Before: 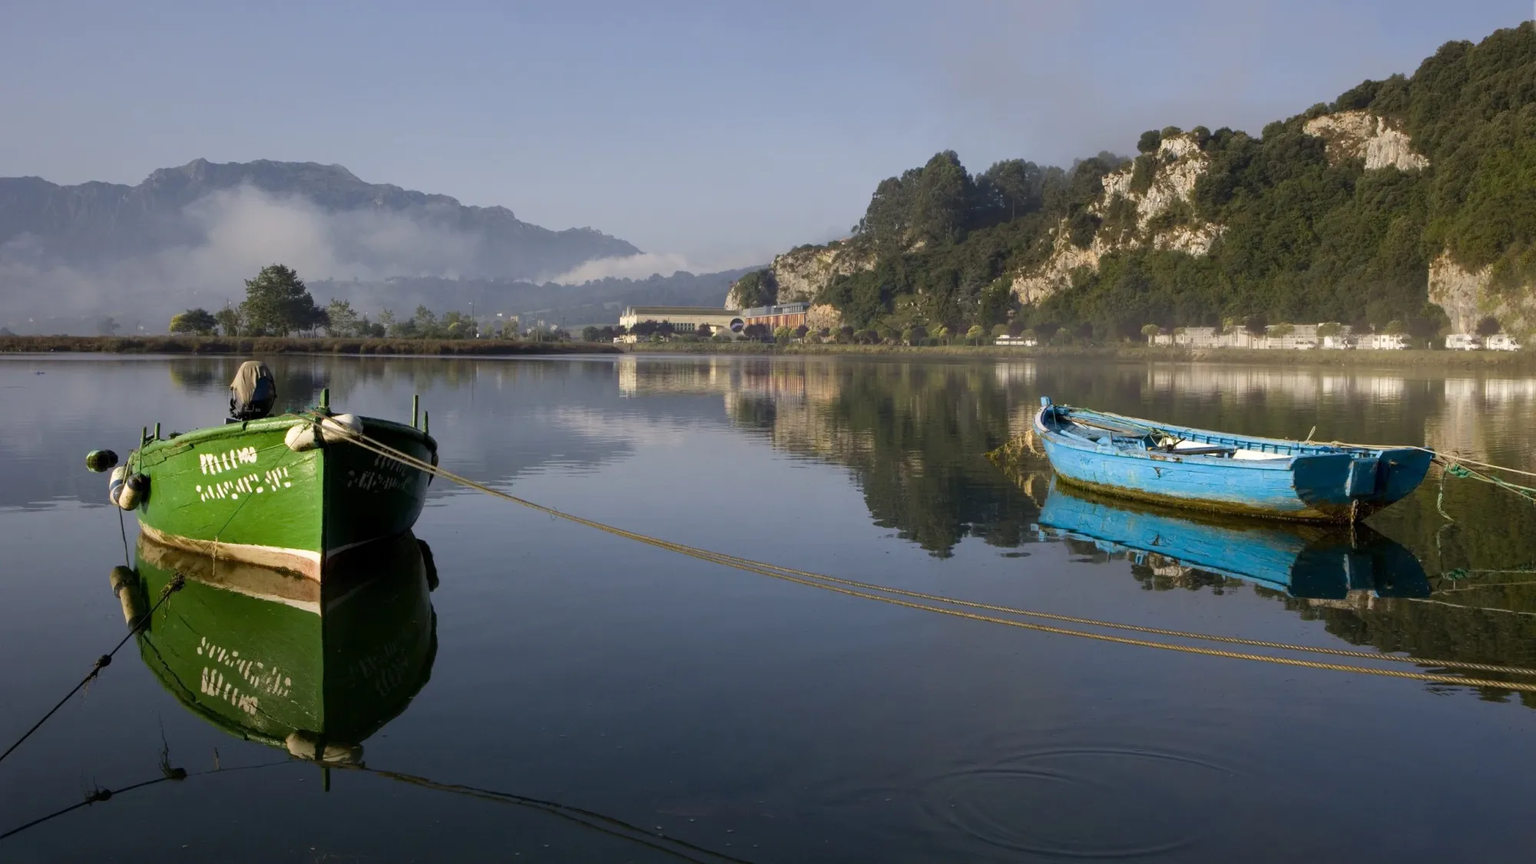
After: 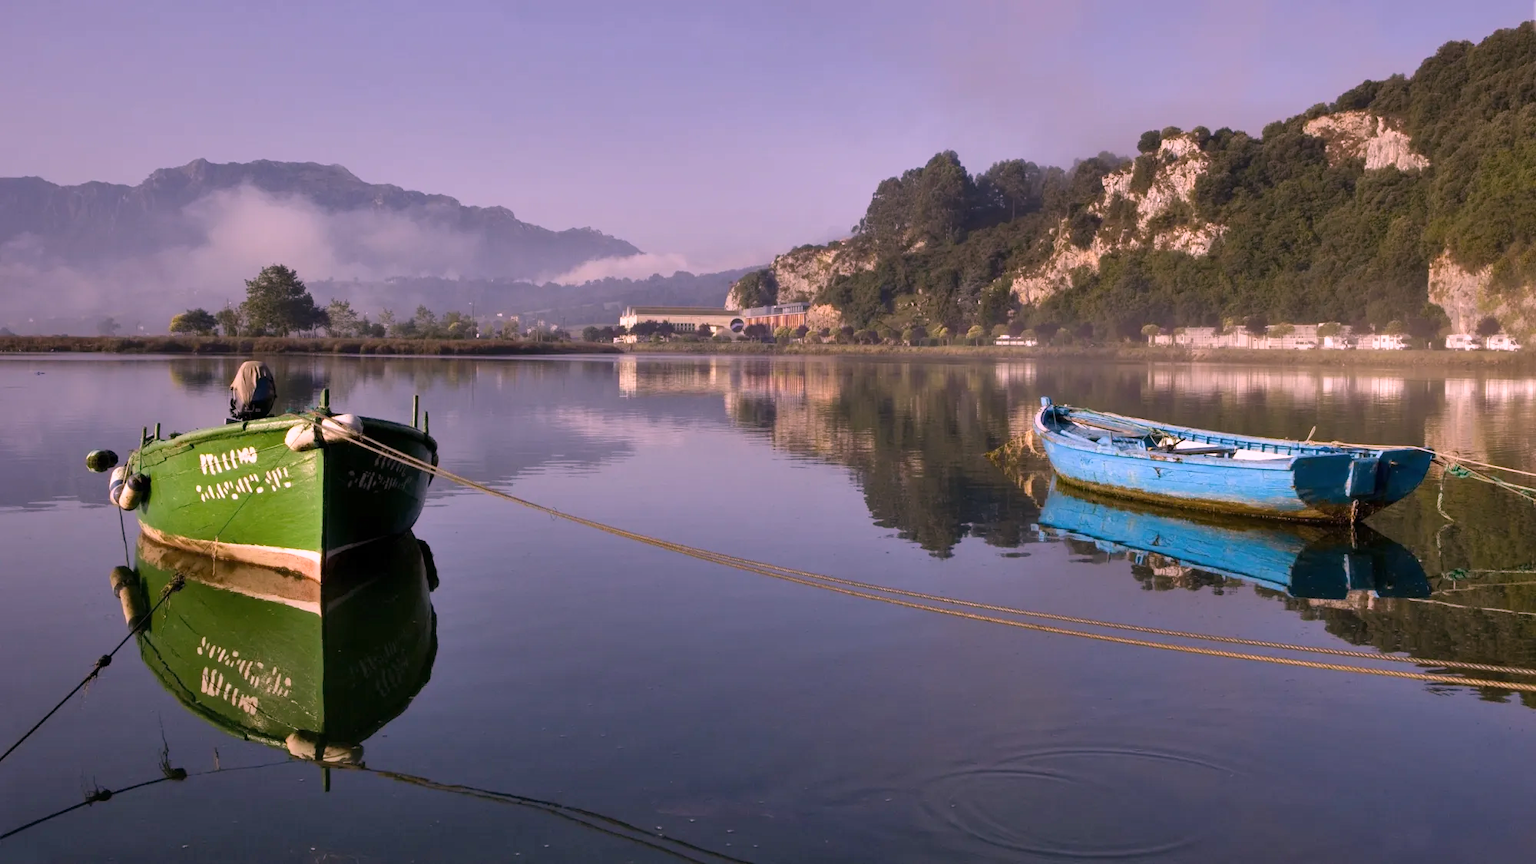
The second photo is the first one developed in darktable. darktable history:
shadows and highlights: low approximation 0.01, soften with gaussian
white balance: red 1.188, blue 1.11
